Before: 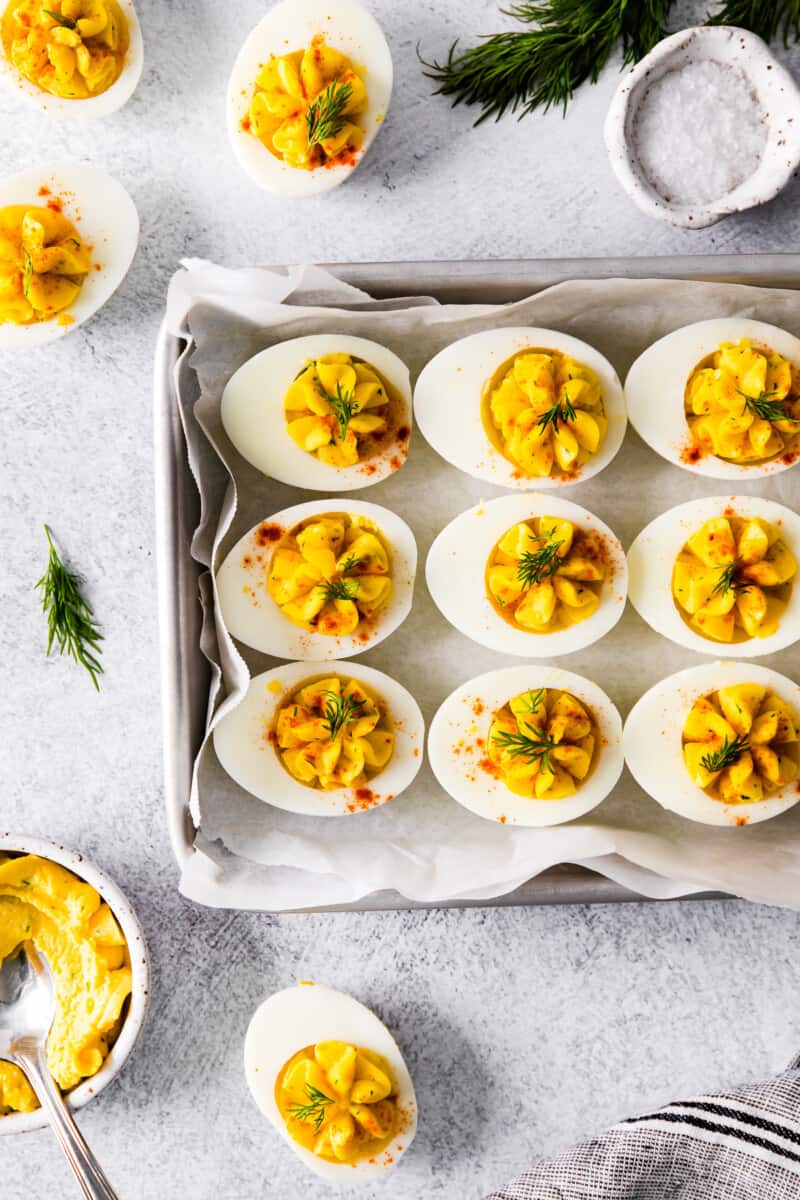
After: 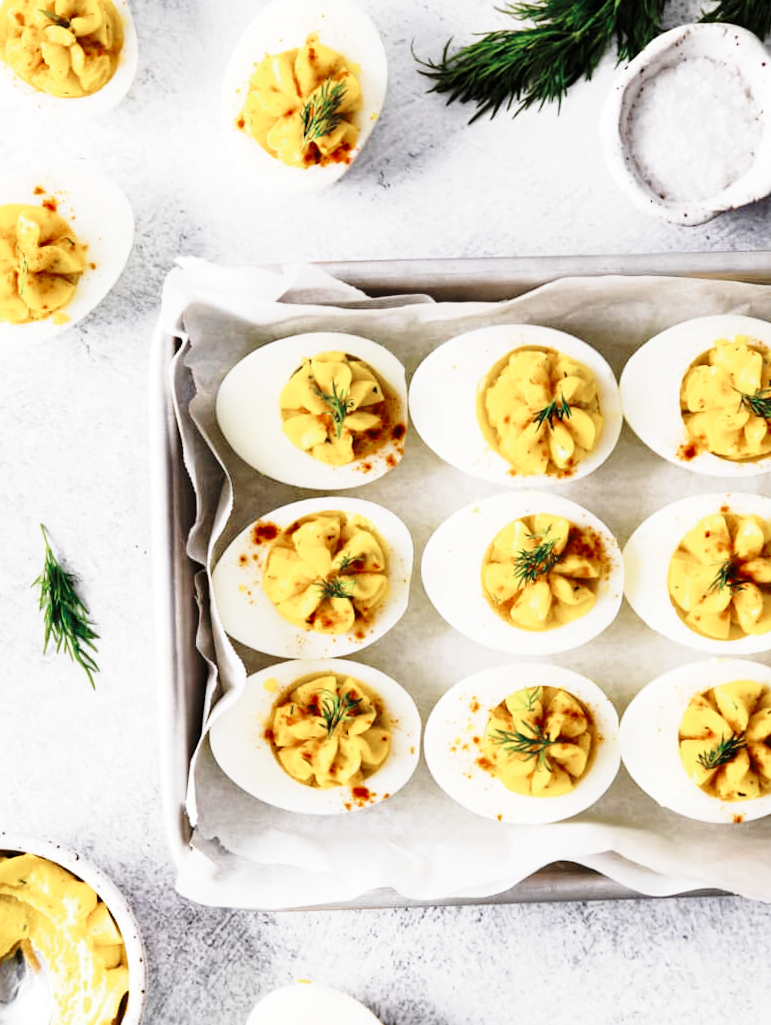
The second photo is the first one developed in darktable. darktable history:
base curve: curves: ch0 [(0, 0) (0.028, 0.03) (0.121, 0.232) (0.46, 0.748) (0.859, 0.968) (1, 1)], preserve colors none
color zones: curves: ch0 [(0, 0.5) (0.125, 0.4) (0.25, 0.5) (0.375, 0.4) (0.5, 0.4) (0.625, 0.35) (0.75, 0.35) (0.875, 0.5)]; ch1 [(0, 0.35) (0.125, 0.45) (0.25, 0.35) (0.375, 0.35) (0.5, 0.35) (0.625, 0.35) (0.75, 0.45) (0.875, 0.35)]; ch2 [(0, 0.6) (0.125, 0.5) (0.25, 0.5) (0.375, 0.6) (0.5, 0.6) (0.625, 0.5) (0.75, 0.5) (0.875, 0.5)]
crop and rotate: angle 0.173°, left 0.368%, right 2.765%, bottom 14.196%
